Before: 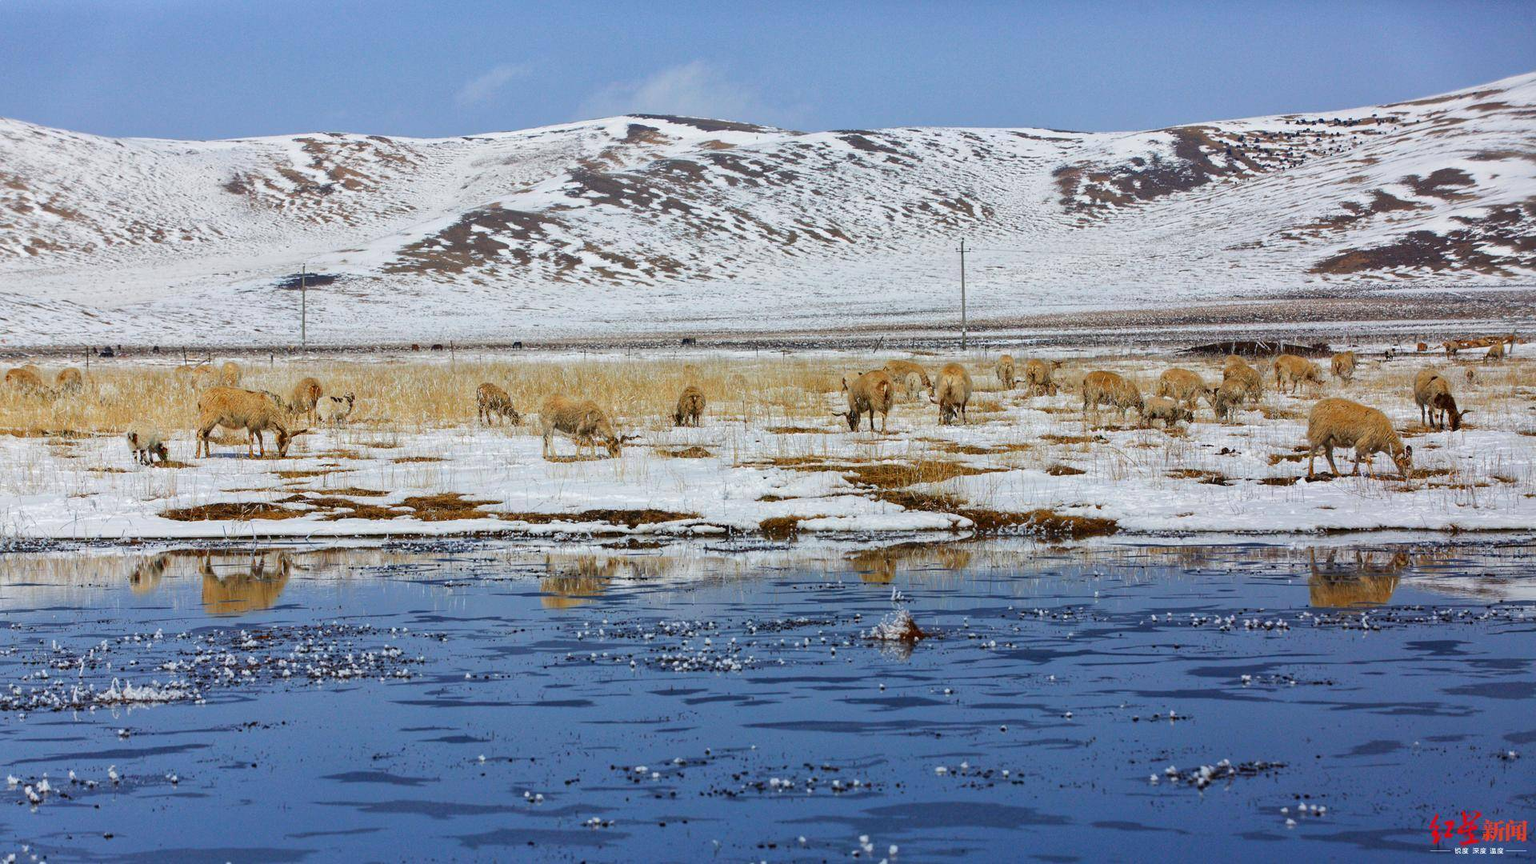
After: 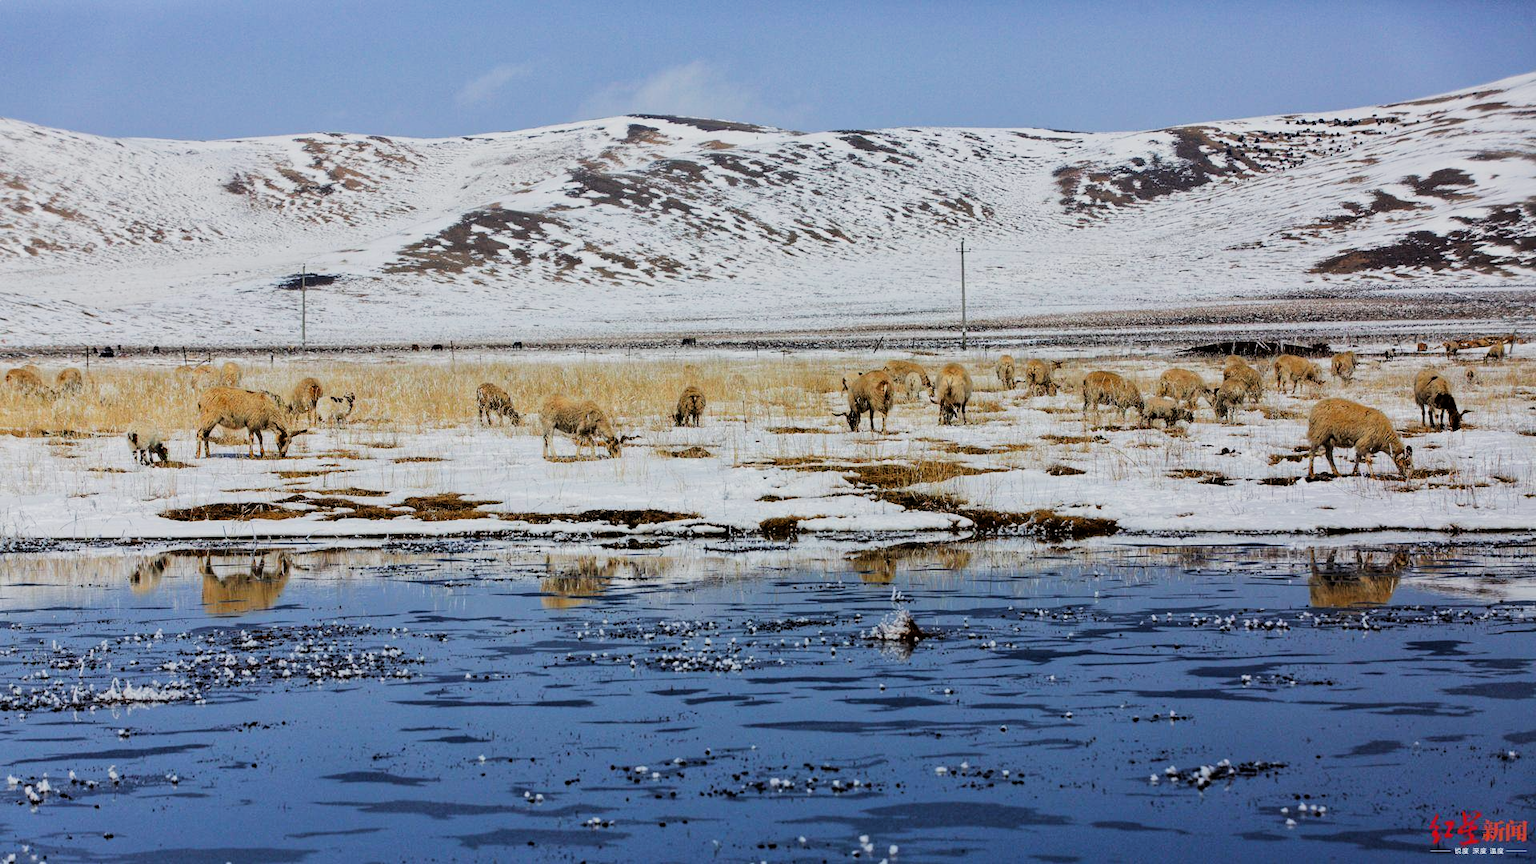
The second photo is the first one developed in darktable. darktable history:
filmic rgb: black relative exposure -5.01 EV, white relative exposure 3.98 EV, hardness 2.9, contrast 1.298, highlights saturation mix -31.12%
